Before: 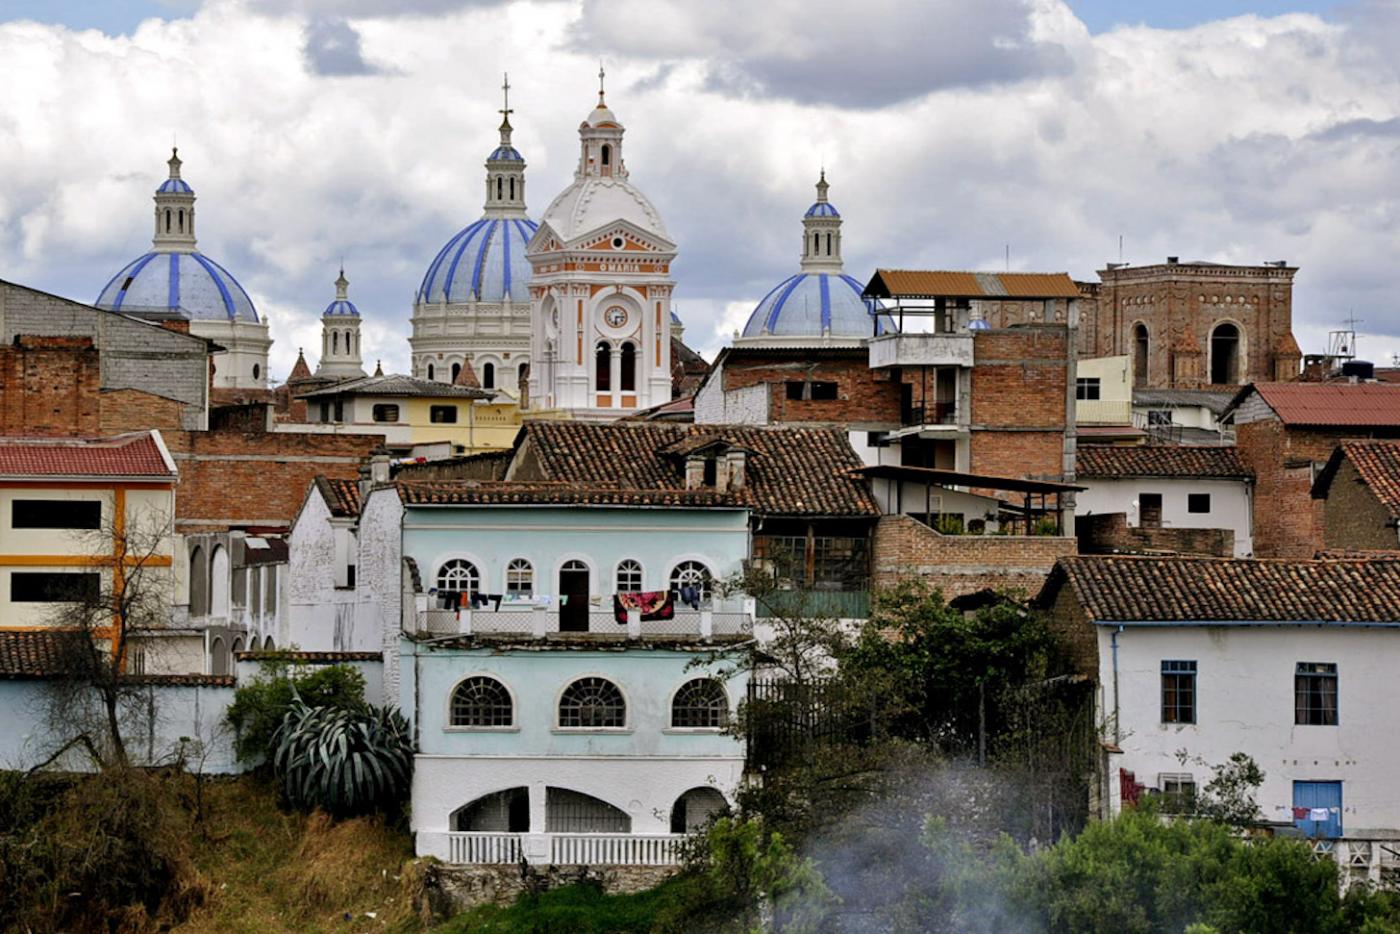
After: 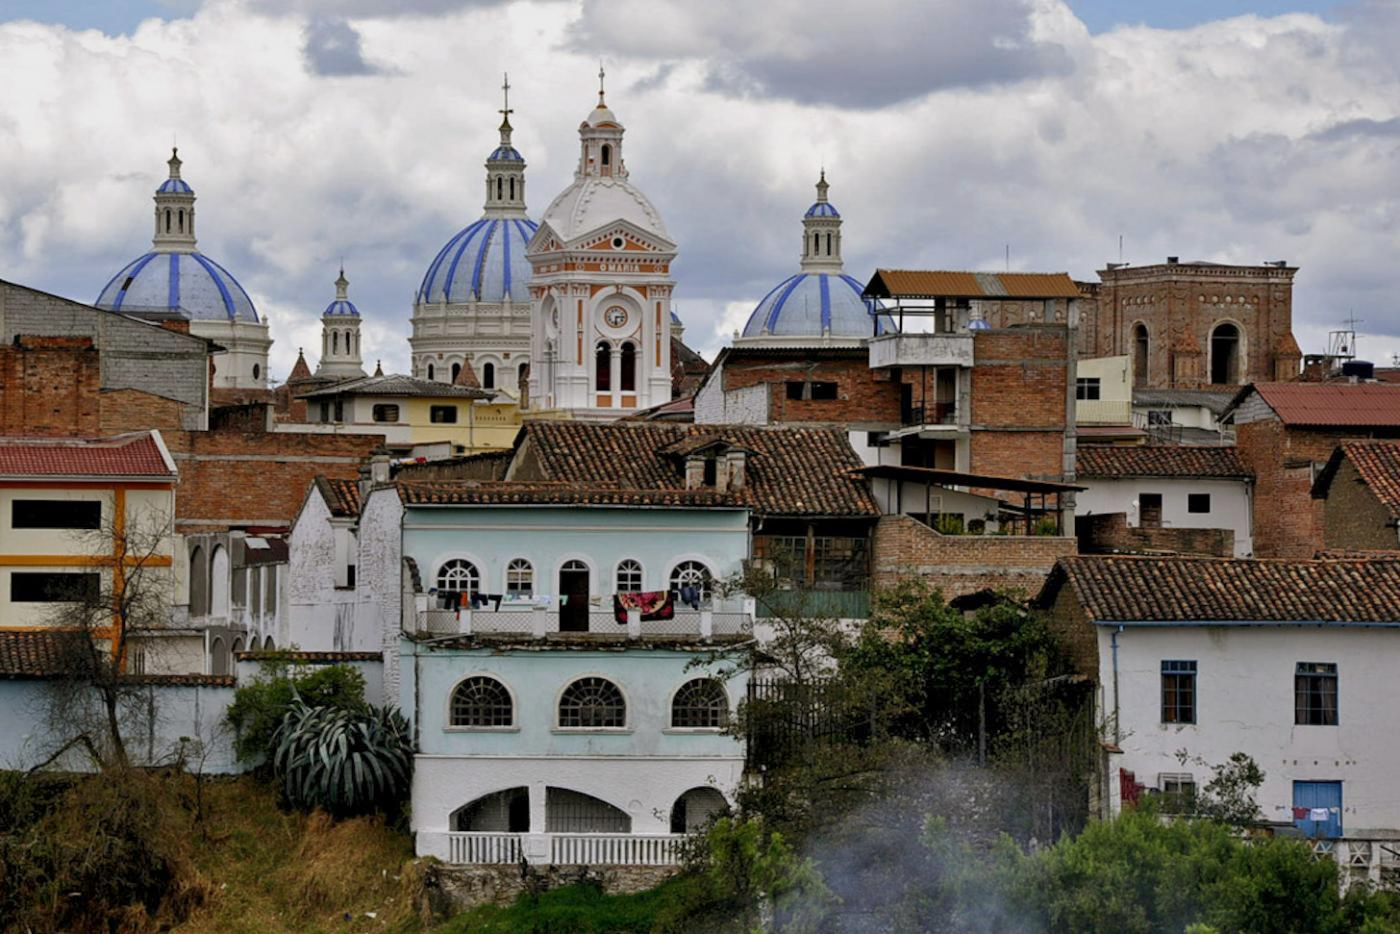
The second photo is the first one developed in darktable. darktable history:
exposure: compensate exposure bias true, compensate highlight preservation false
tone equalizer: -8 EV 0.254 EV, -7 EV 0.384 EV, -6 EV 0.441 EV, -5 EV 0.247 EV, -3 EV -0.277 EV, -2 EV -0.44 EV, -1 EV -0.431 EV, +0 EV -0.272 EV
